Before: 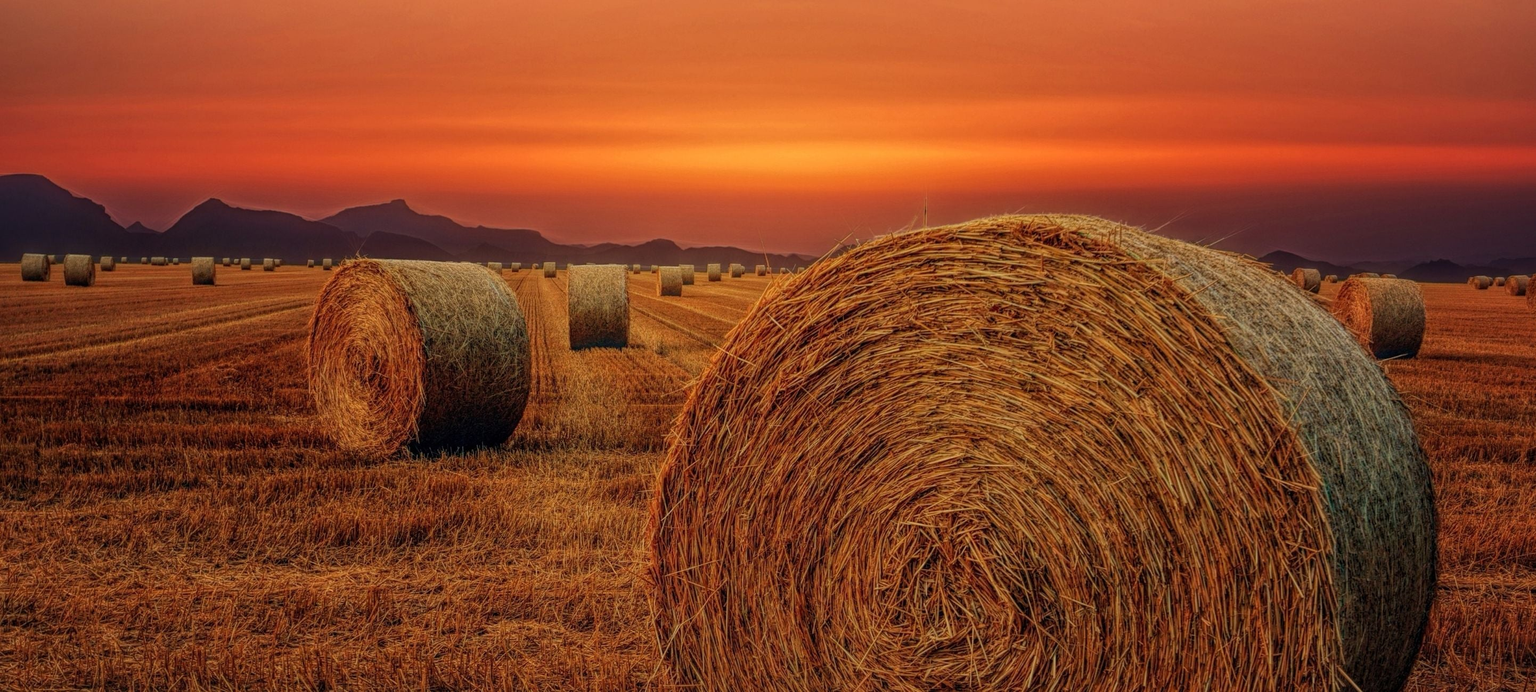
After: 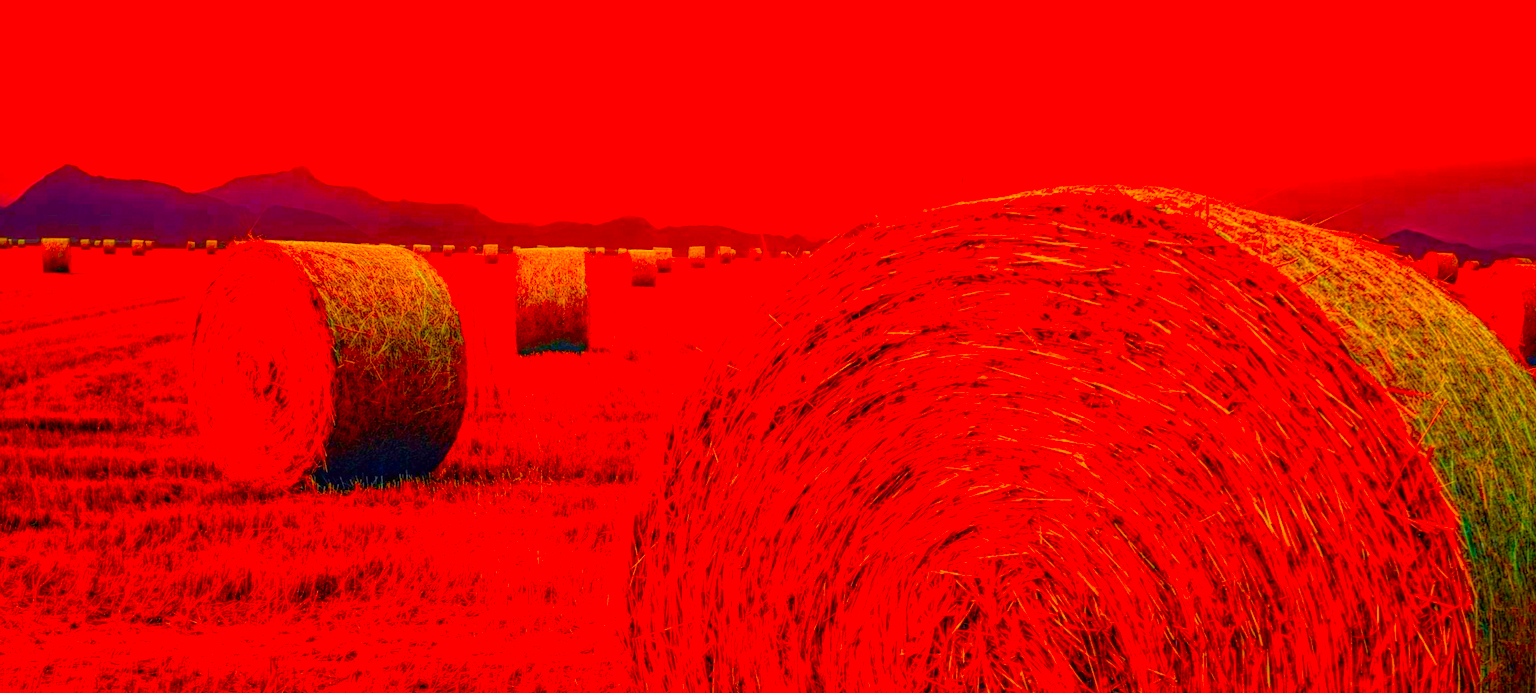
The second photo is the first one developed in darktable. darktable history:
color correction: highlights b* 0.004, saturation 2.96
exposure: black level correction 0, exposure 0.598 EV, compensate exposure bias true, compensate highlight preservation false
crop and rotate: left 10.364%, top 9.842%, right 9.926%, bottom 10.308%
contrast brightness saturation: saturation 0.496
